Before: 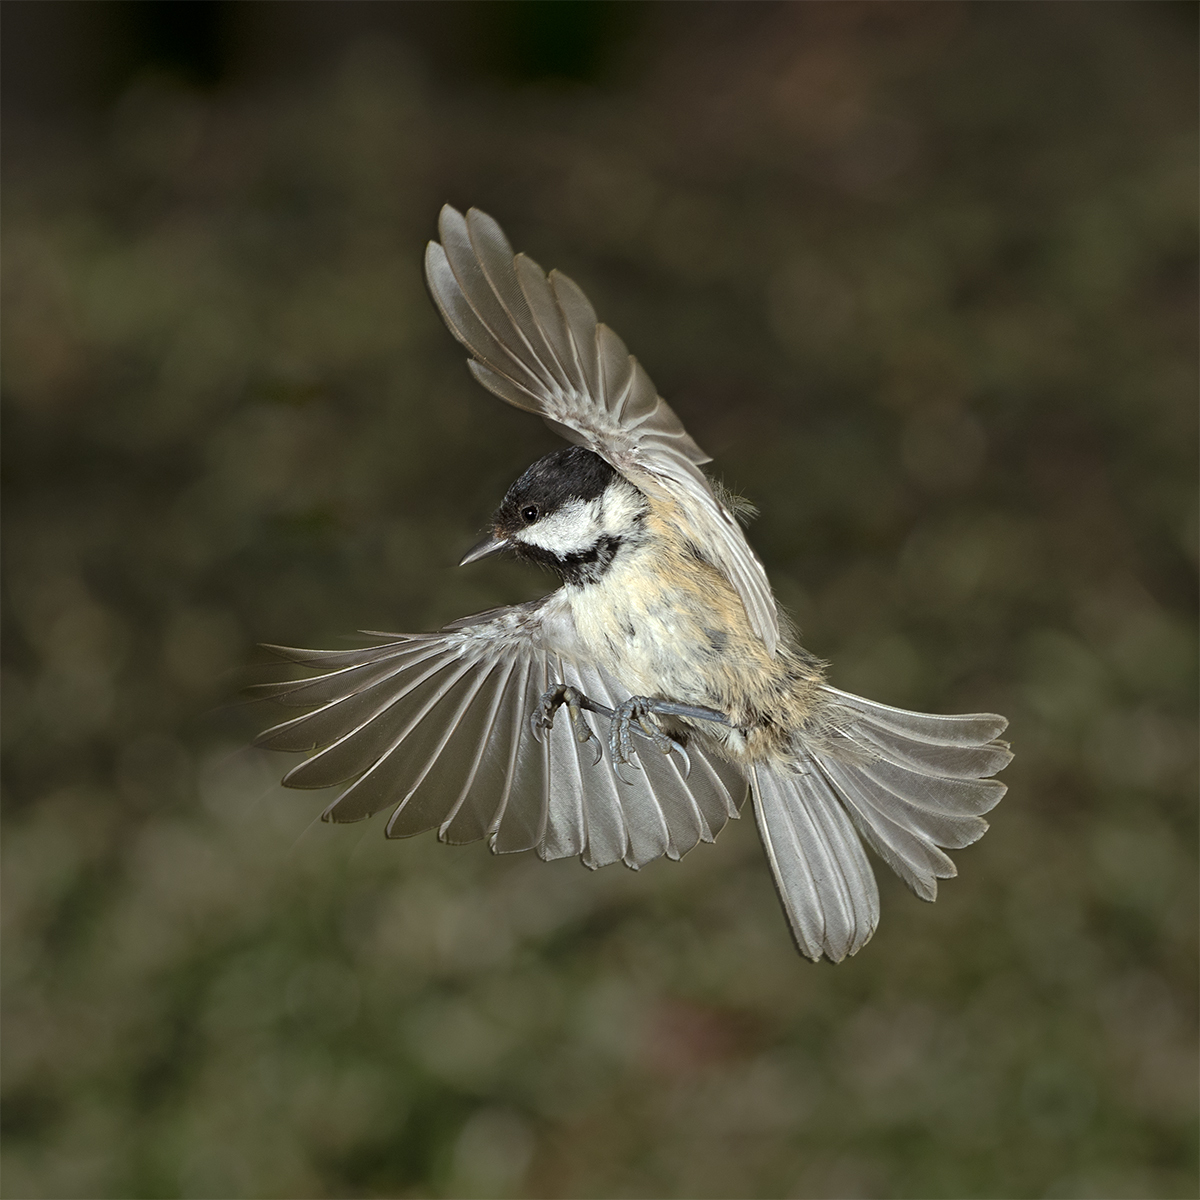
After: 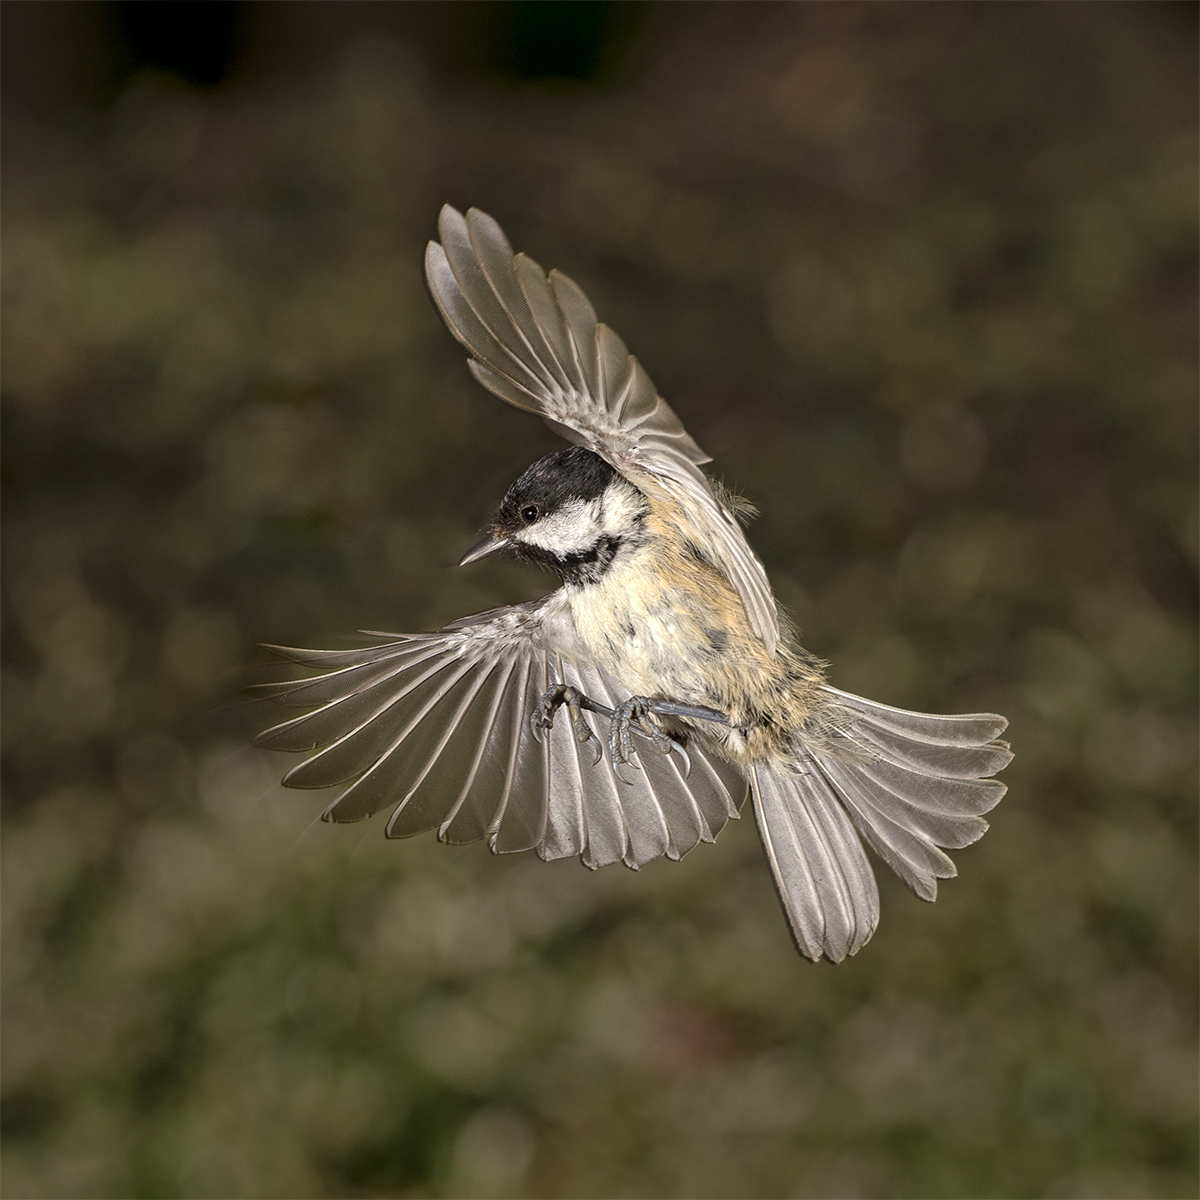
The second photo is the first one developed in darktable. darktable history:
local contrast: on, module defaults
color correction: highlights a* 5.81, highlights b* 4.84
